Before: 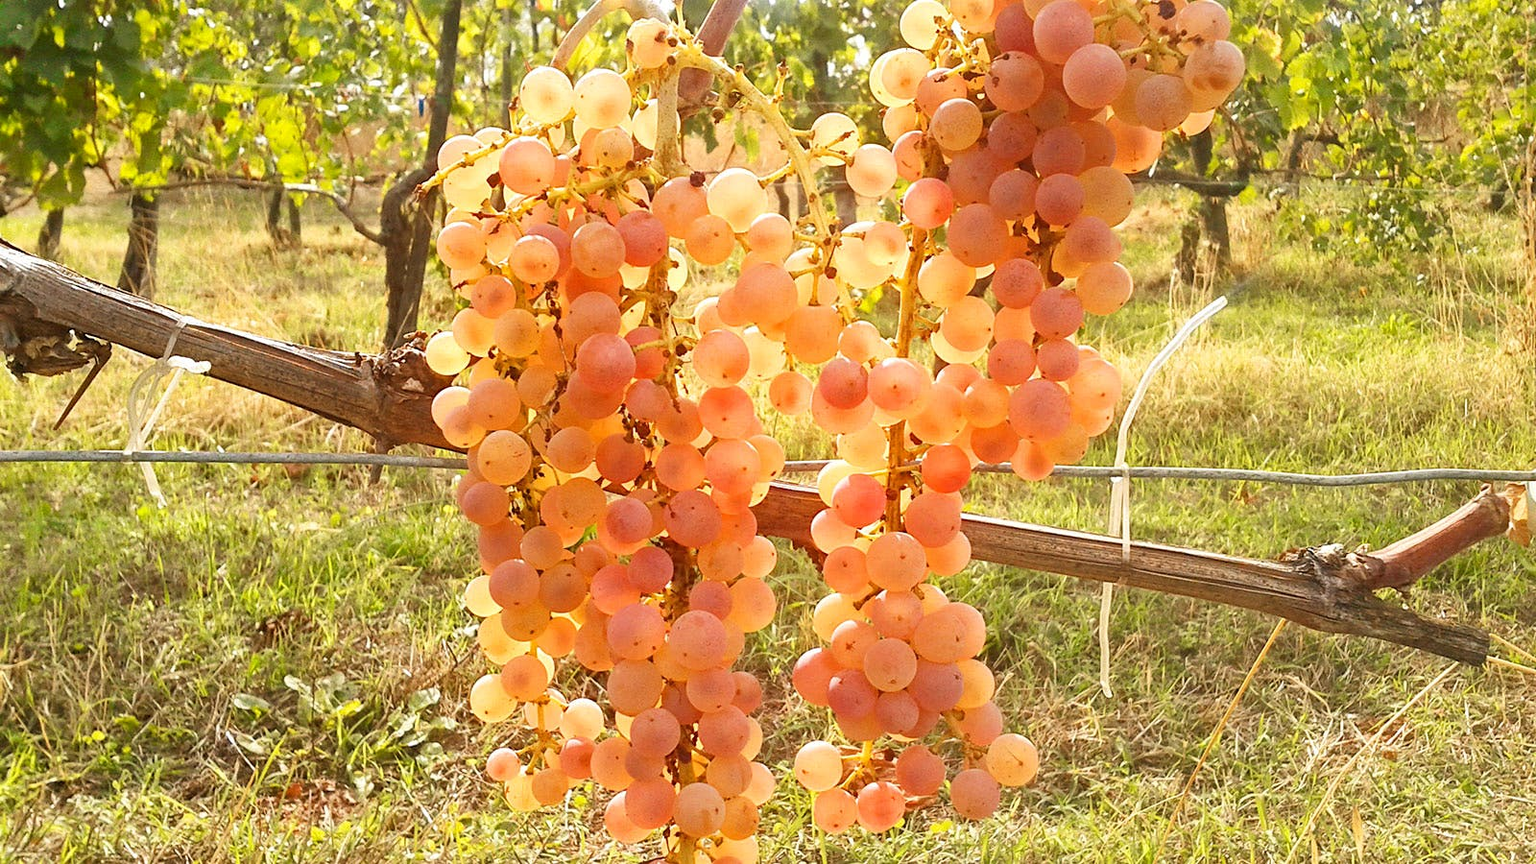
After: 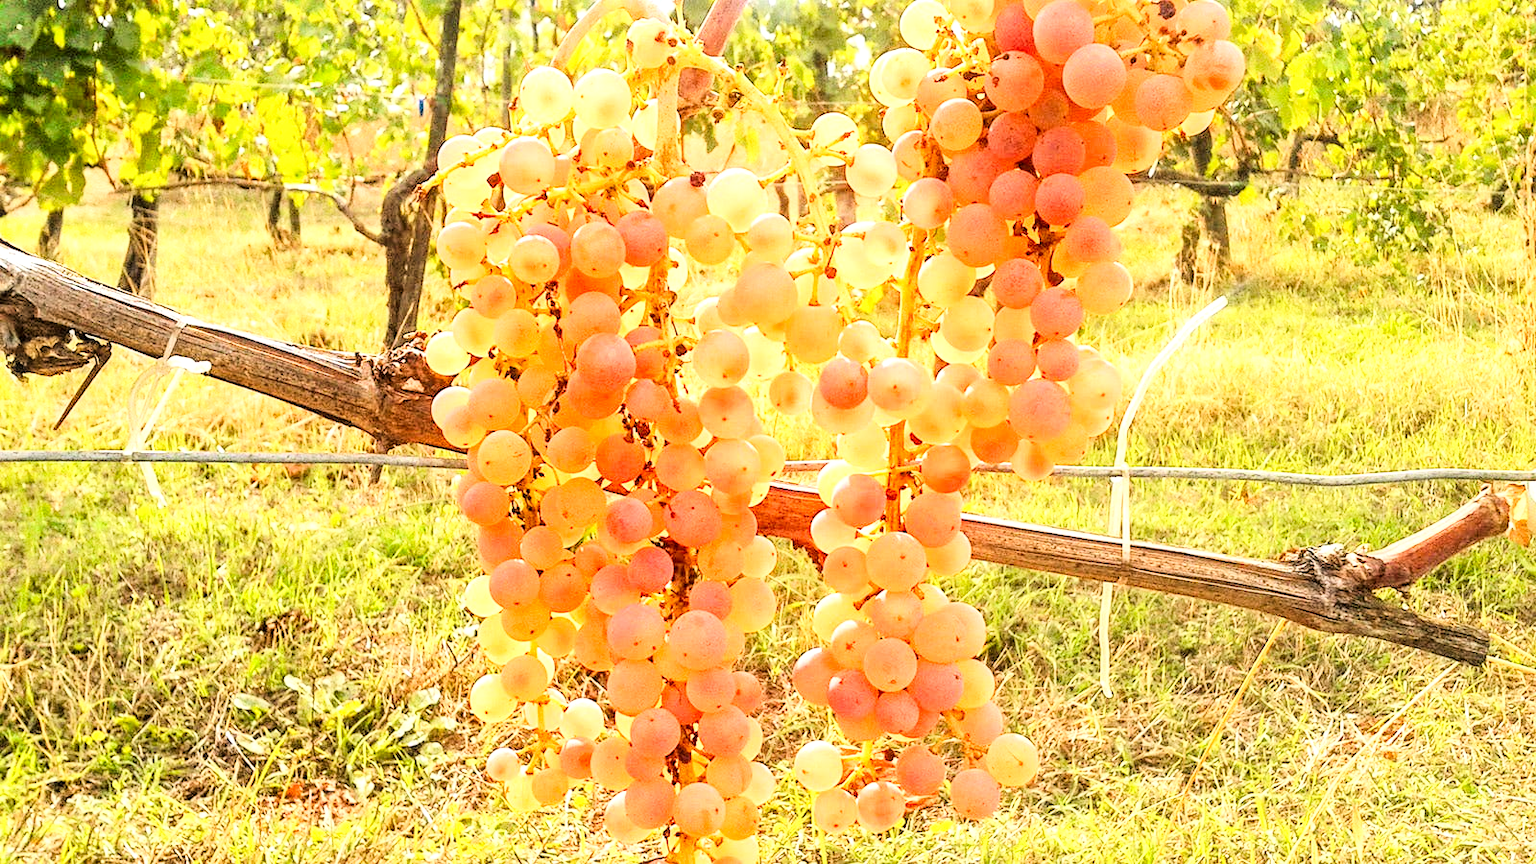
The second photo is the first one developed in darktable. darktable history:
tone equalizer: on, module defaults
tone curve: curves: ch0 [(0, 0) (0.004, 0) (0.133, 0.071) (0.325, 0.456) (0.832, 0.957) (1, 1)], color space Lab, linked channels, preserve colors none
local contrast: highlights 61%, detail 143%, midtone range 0.428
